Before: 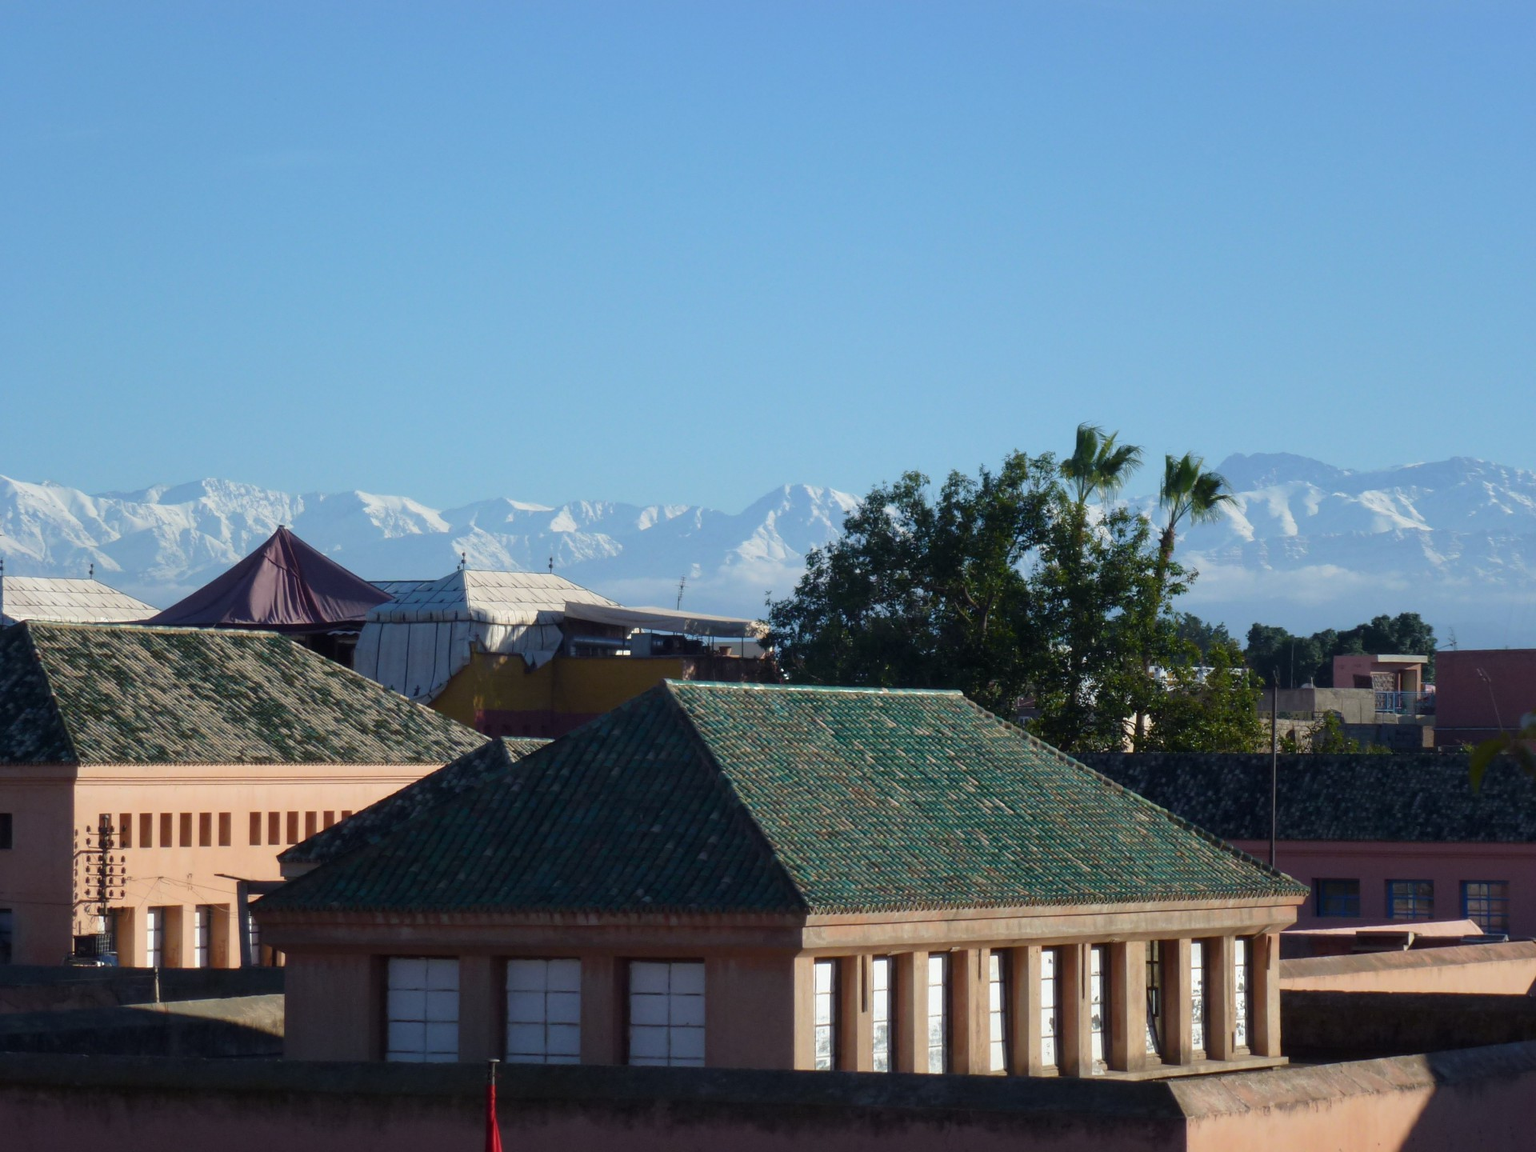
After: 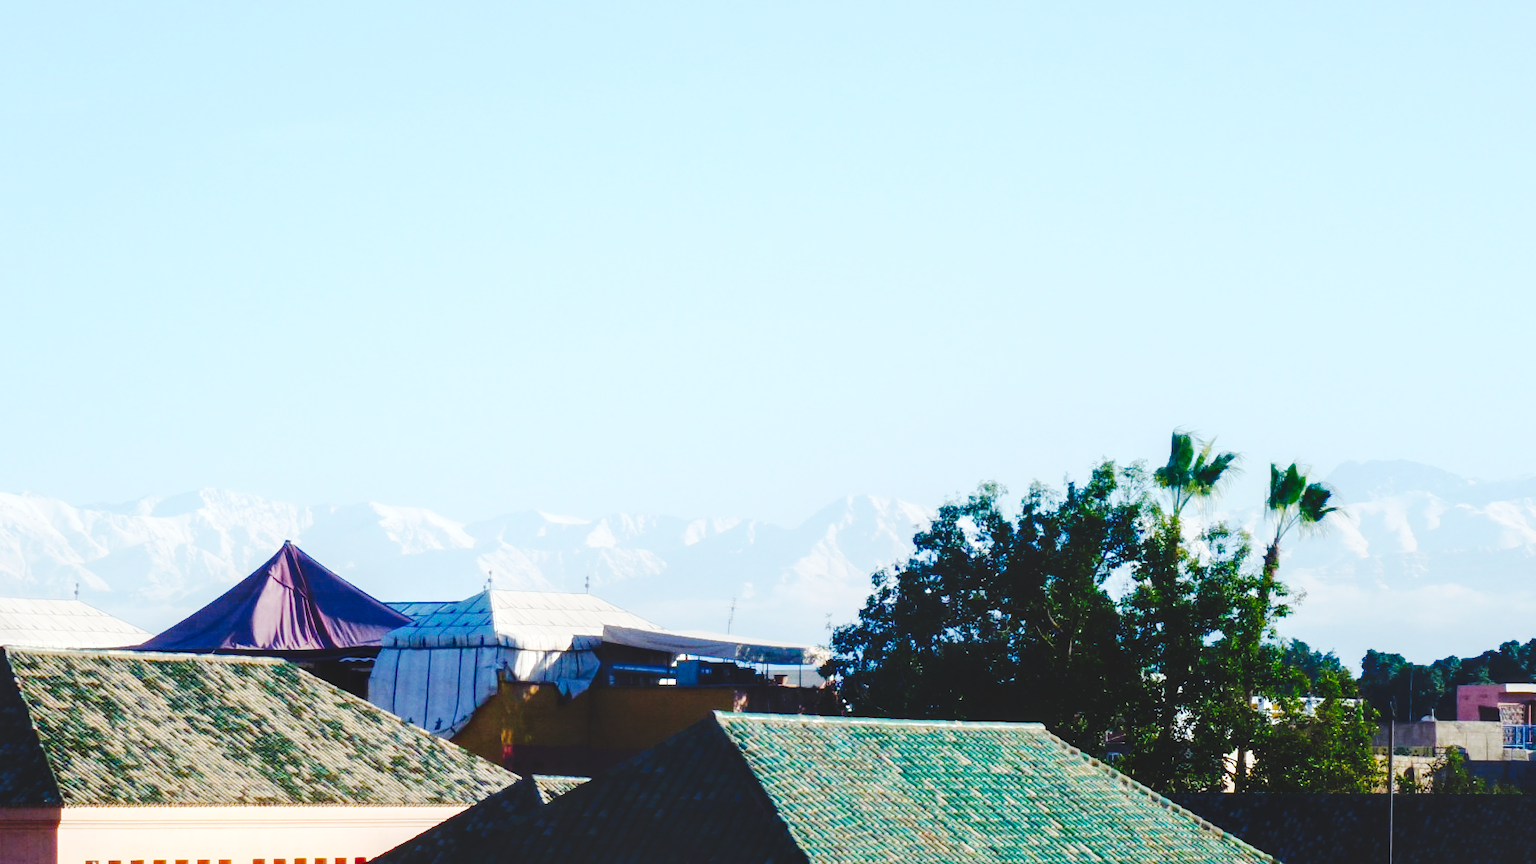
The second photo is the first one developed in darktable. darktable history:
base curve: curves: ch0 [(0, 0) (0.032, 0.025) (0.121, 0.166) (0.206, 0.329) (0.605, 0.79) (1, 1)], preserve colors none
crop: left 1.509%, top 3.452%, right 7.696%, bottom 28.452%
tone curve: curves: ch0 [(0, 0) (0.003, 0.084) (0.011, 0.084) (0.025, 0.084) (0.044, 0.084) (0.069, 0.085) (0.1, 0.09) (0.136, 0.1) (0.177, 0.119) (0.224, 0.144) (0.277, 0.205) (0.335, 0.298) (0.399, 0.417) (0.468, 0.525) (0.543, 0.631) (0.623, 0.72) (0.709, 0.8) (0.801, 0.867) (0.898, 0.934) (1, 1)], preserve colors none
exposure: exposure 0.785 EV, compensate highlight preservation false
contrast equalizer: octaves 7, y [[0.6 ×6], [0.55 ×6], [0 ×6], [0 ×6], [0 ×6]], mix -1
local contrast: on, module defaults
color balance rgb: global vibrance 20%
